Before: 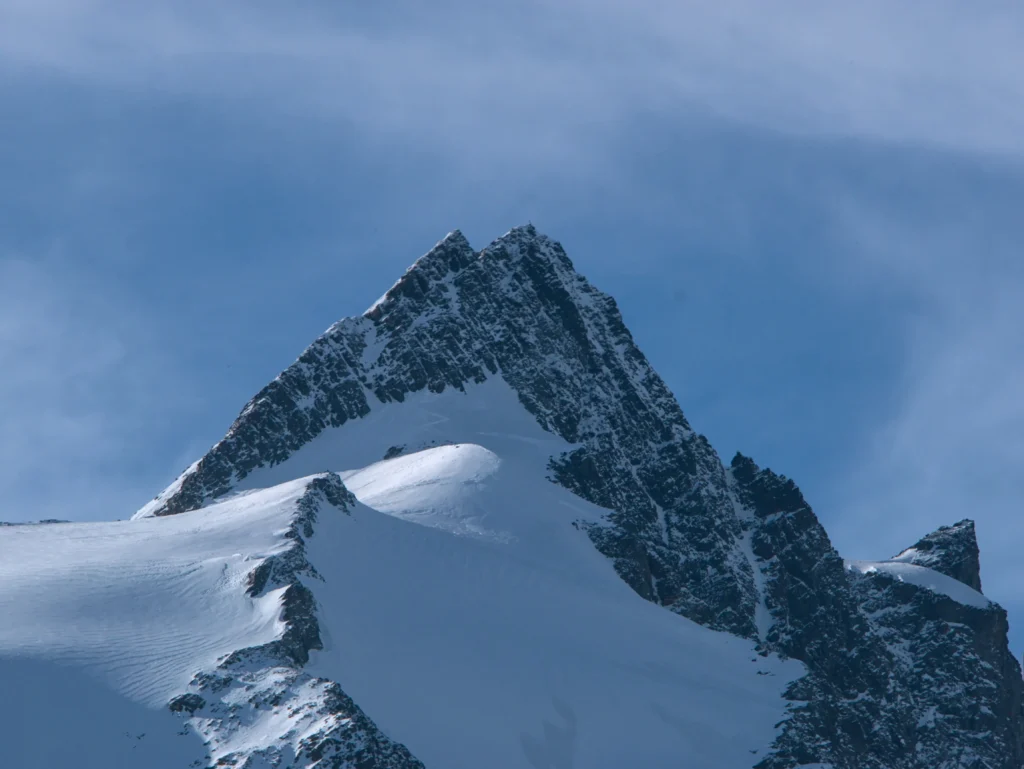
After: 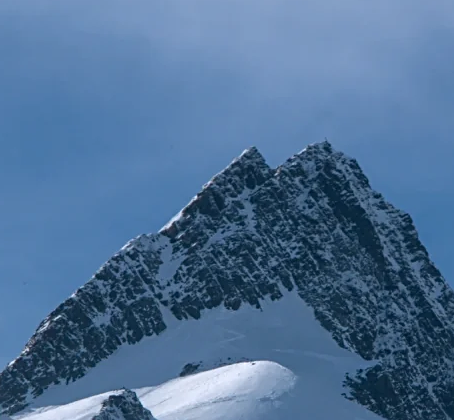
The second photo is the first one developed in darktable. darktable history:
tone equalizer: on, module defaults
sharpen: radius 2.5, amount 0.322
crop: left 20.018%, top 10.846%, right 35.551%, bottom 34.43%
